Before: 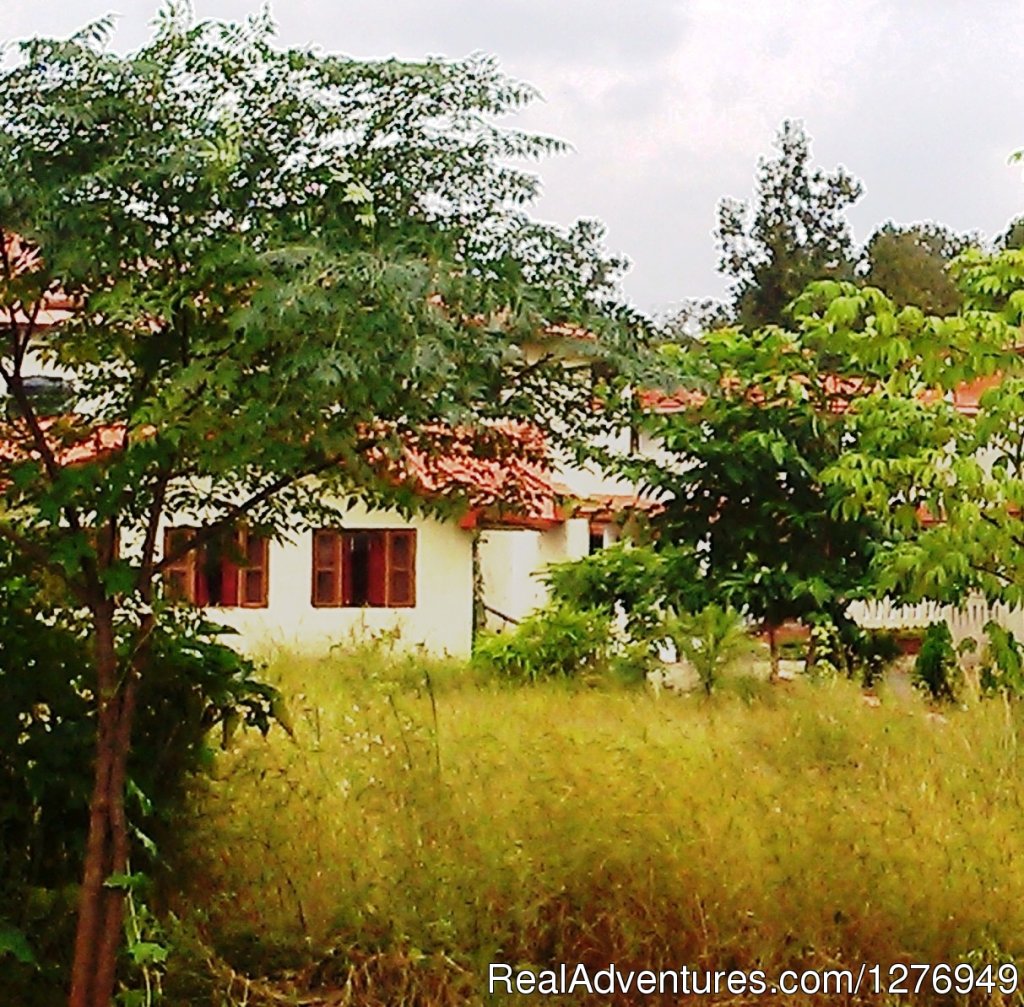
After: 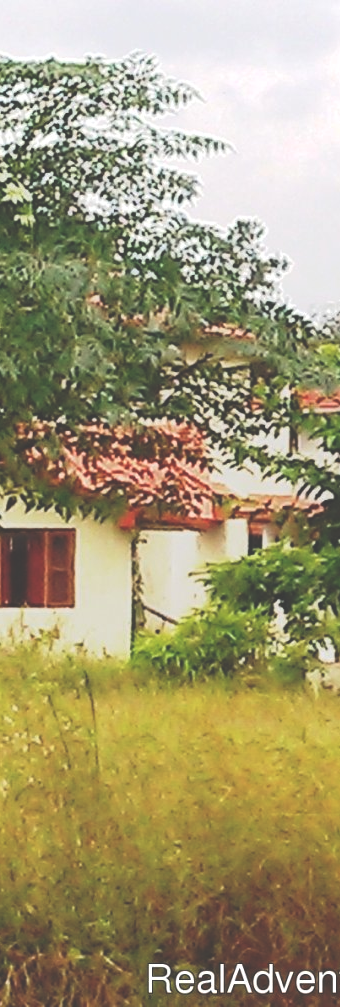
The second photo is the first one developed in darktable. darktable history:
crop: left 33.36%, right 33.36%
exposure: black level correction -0.041, exposure 0.064 EV, compensate highlight preservation false
